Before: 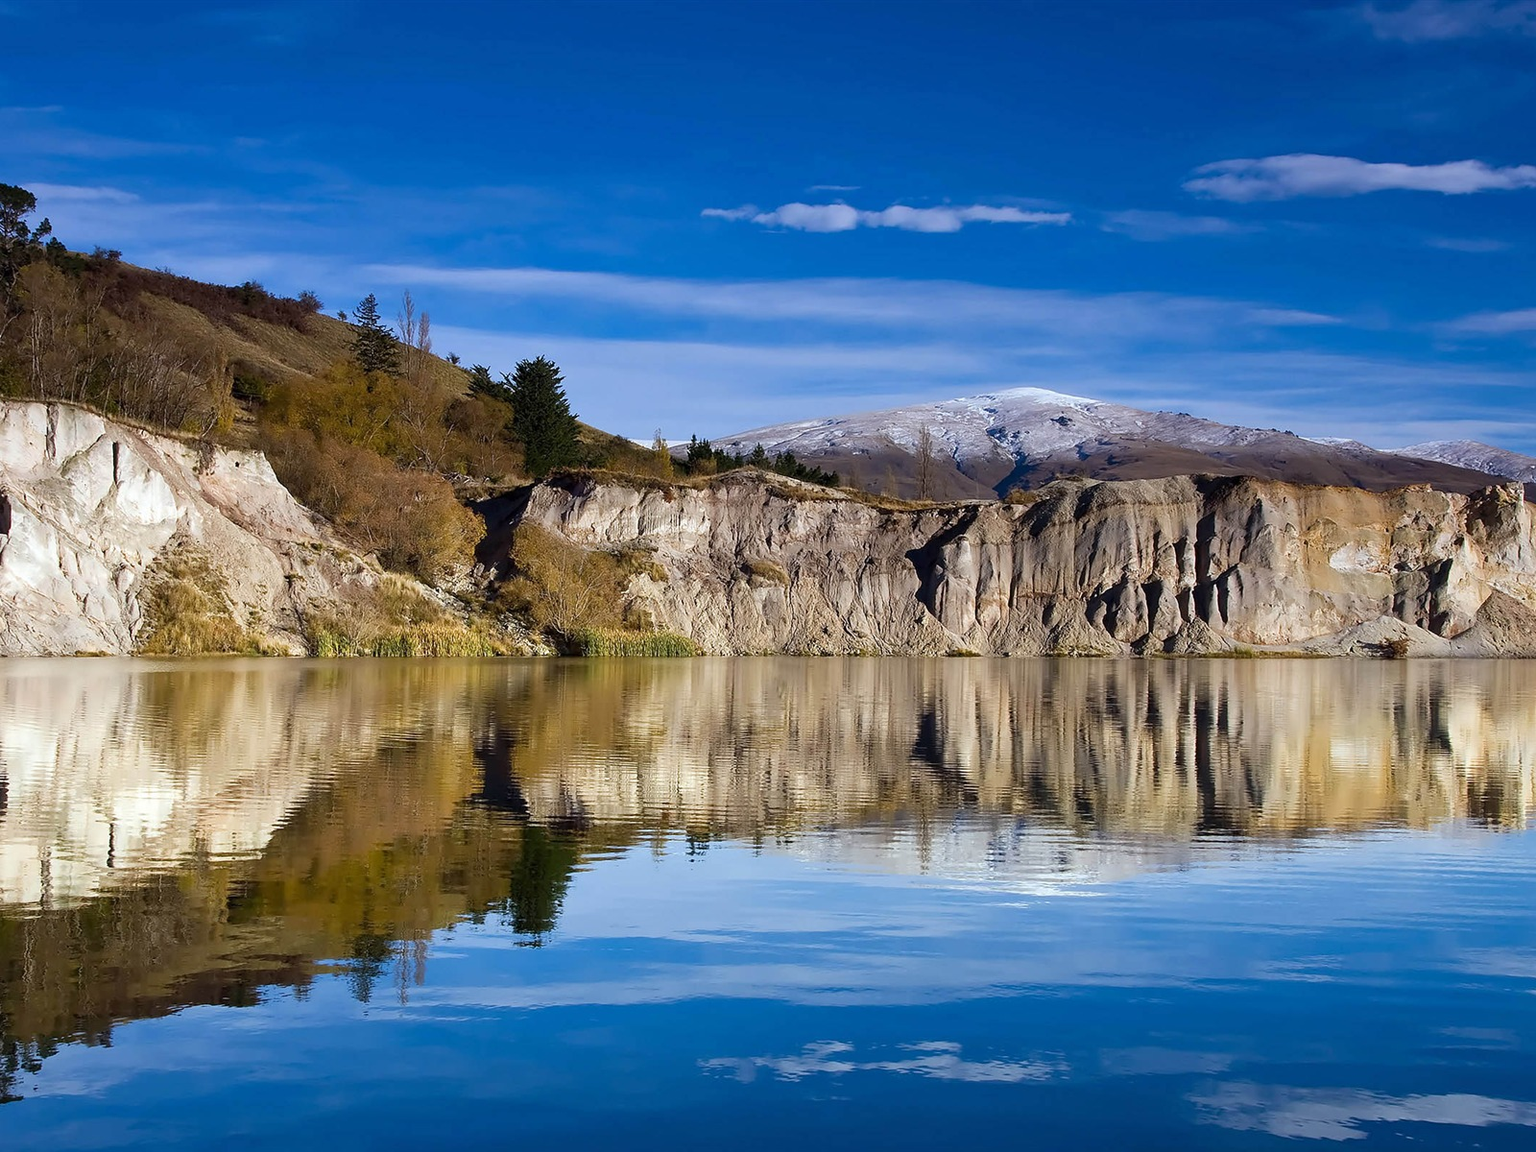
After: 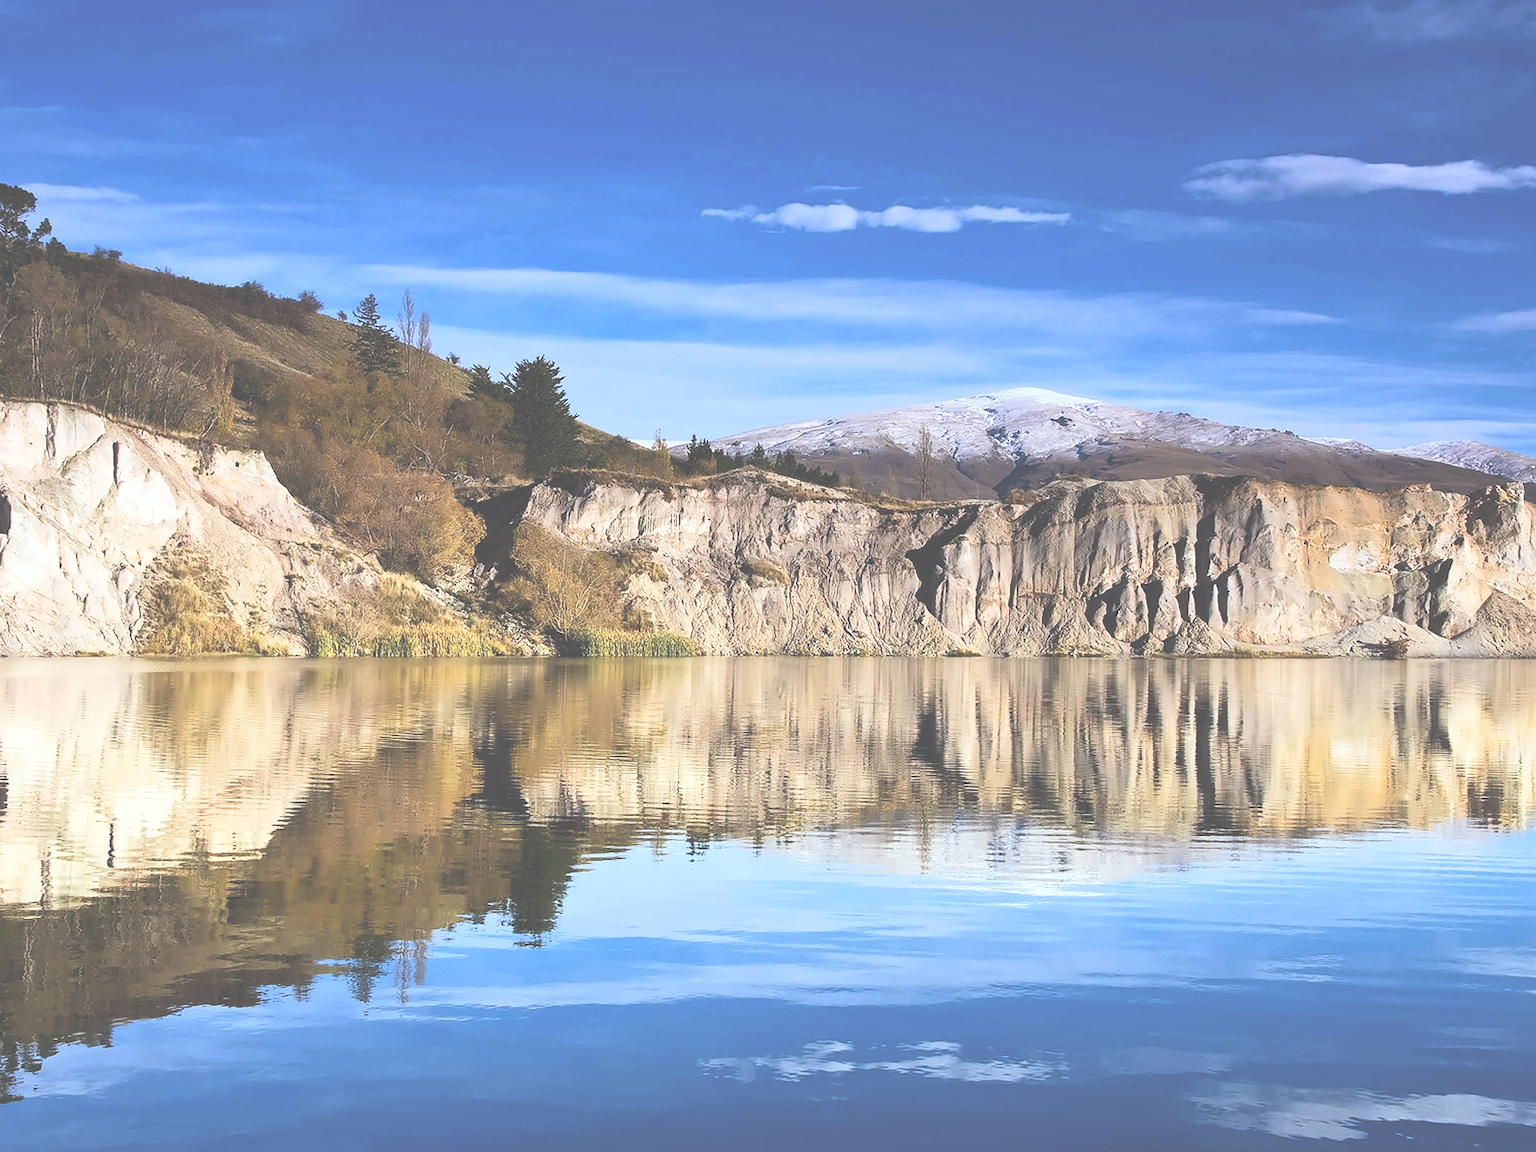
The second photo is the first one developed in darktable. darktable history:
base curve: curves: ch0 [(0, 0) (0.841, 0.609) (1, 1)]
levels: levels [0.018, 0.493, 1]
exposure: black level correction -0.087, compensate highlight preservation false
rgb curve: curves: ch0 [(0, 0) (0.21, 0.15) (0.24, 0.21) (0.5, 0.75) (0.75, 0.96) (0.89, 0.99) (1, 1)]; ch1 [(0, 0.02) (0.21, 0.13) (0.25, 0.2) (0.5, 0.67) (0.75, 0.9) (0.89, 0.97) (1, 1)]; ch2 [(0, 0.02) (0.21, 0.13) (0.25, 0.2) (0.5, 0.67) (0.75, 0.9) (0.89, 0.97) (1, 1)], compensate middle gray true
